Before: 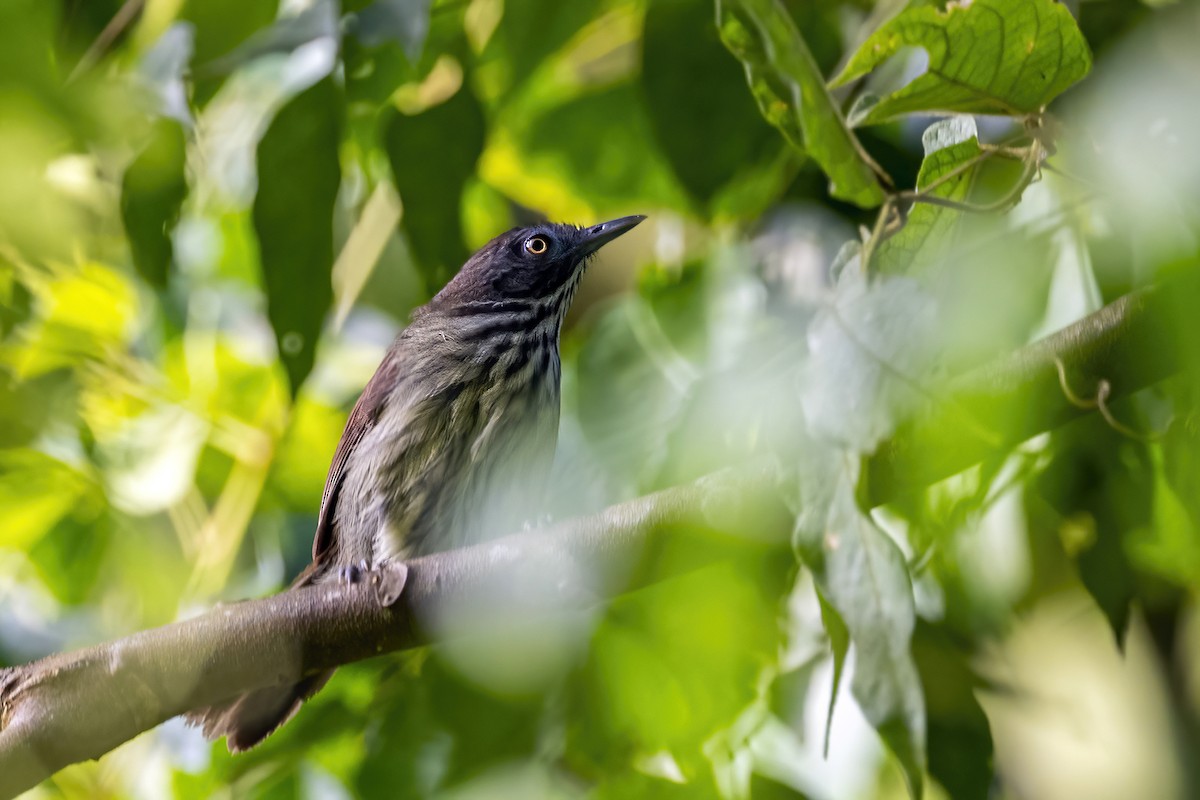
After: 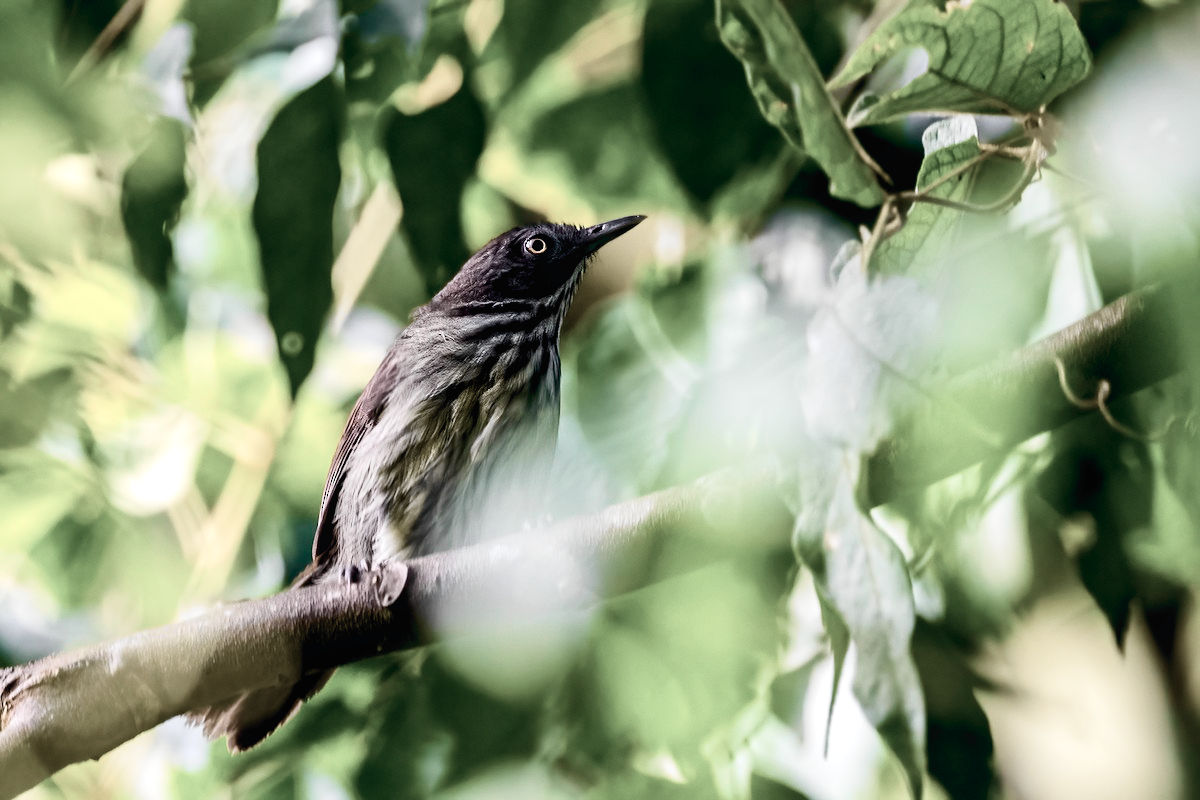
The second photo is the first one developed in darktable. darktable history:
contrast brightness saturation: contrast 0.113, saturation -0.169
color balance rgb: global offset › luminance -0.869%, perceptual saturation grading › global saturation 23.618%, perceptual saturation grading › highlights -23.751%, perceptual saturation grading › mid-tones 23.766%, perceptual saturation grading › shadows 39.427%, global vibrance 20%
local contrast: mode bilateral grid, contrast 20, coarseness 51, detail 119%, midtone range 0.2
color zones: curves: ch1 [(0, 0.153) (0.143, 0.15) (0.286, 0.151) (0.429, 0.152) (0.571, 0.152) (0.714, 0.151) (0.857, 0.151) (1, 0.153)]
tone curve: curves: ch0 [(0, 0.023) (0.103, 0.087) (0.295, 0.297) (0.445, 0.531) (0.553, 0.665) (0.735, 0.843) (0.994, 1)]; ch1 [(0, 0) (0.427, 0.346) (0.456, 0.426) (0.484, 0.494) (0.509, 0.505) (0.535, 0.56) (0.581, 0.632) (0.646, 0.715) (1, 1)]; ch2 [(0, 0) (0.369, 0.388) (0.449, 0.431) (0.501, 0.495) (0.533, 0.518) (0.572, 0.612) (0.677, 0.752) (1, 1)], color space Lab, independent channels, preserve colors none
